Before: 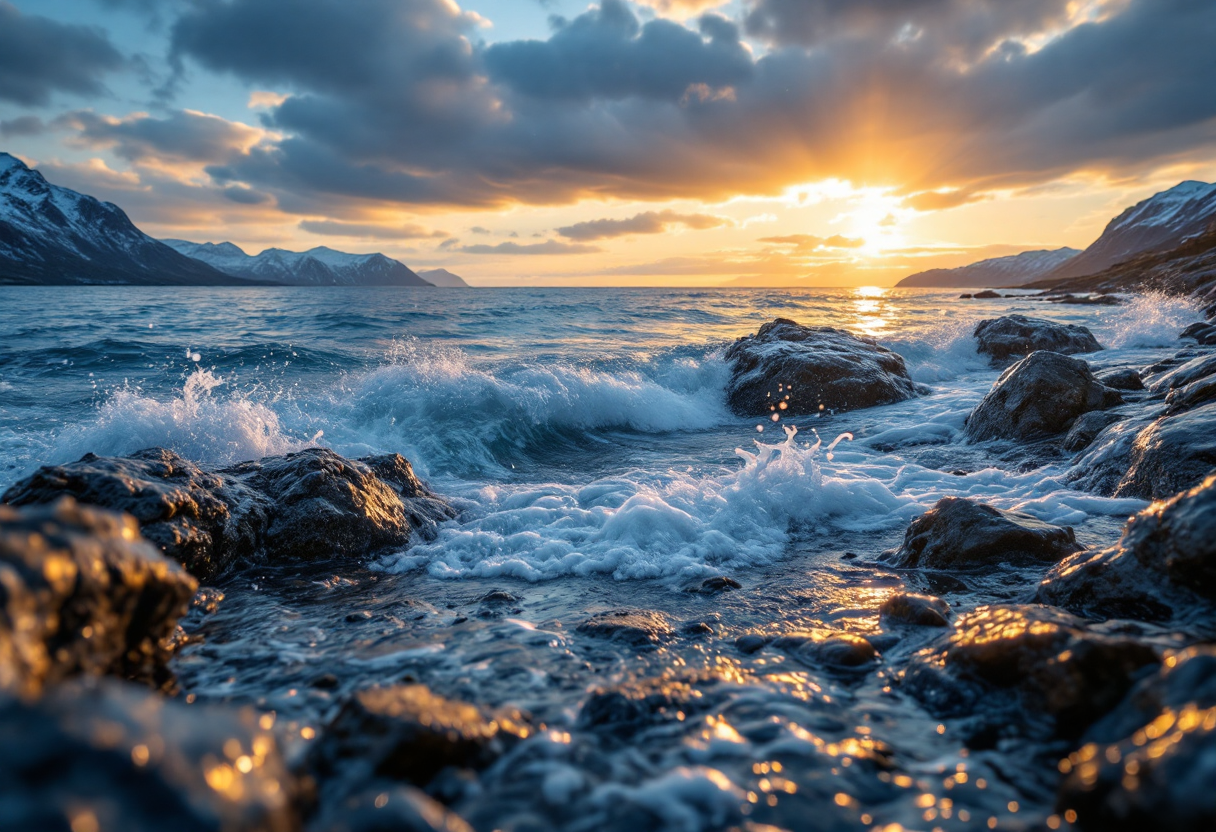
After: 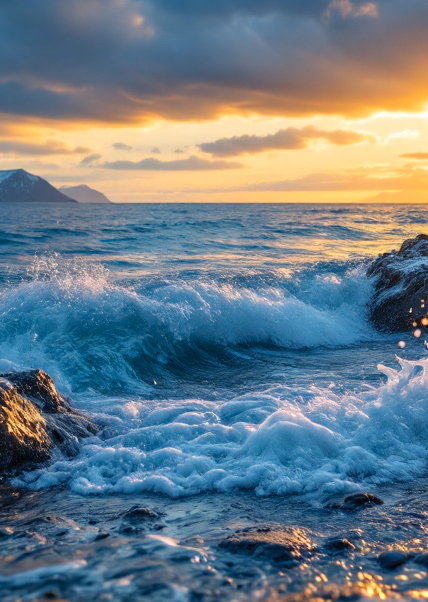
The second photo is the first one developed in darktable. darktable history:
color zones: curves: ch0 [(0, 0.613) (0.01, 0.613) (0.245, 0.448) (0.498, 0.529) (0.642, 0.665) (0.879, 0.777) (0.99, 0.613)]; ch1 [(0, 0) (0.143, 0) (0.286, 0) (0.429, 0) (0.571, 0) (0.714, 0) (0.857, 0)], mix -121.96%
crop and rotate: left 29.476%, top 10.214%, right 35.32%, bottom 17.333%
